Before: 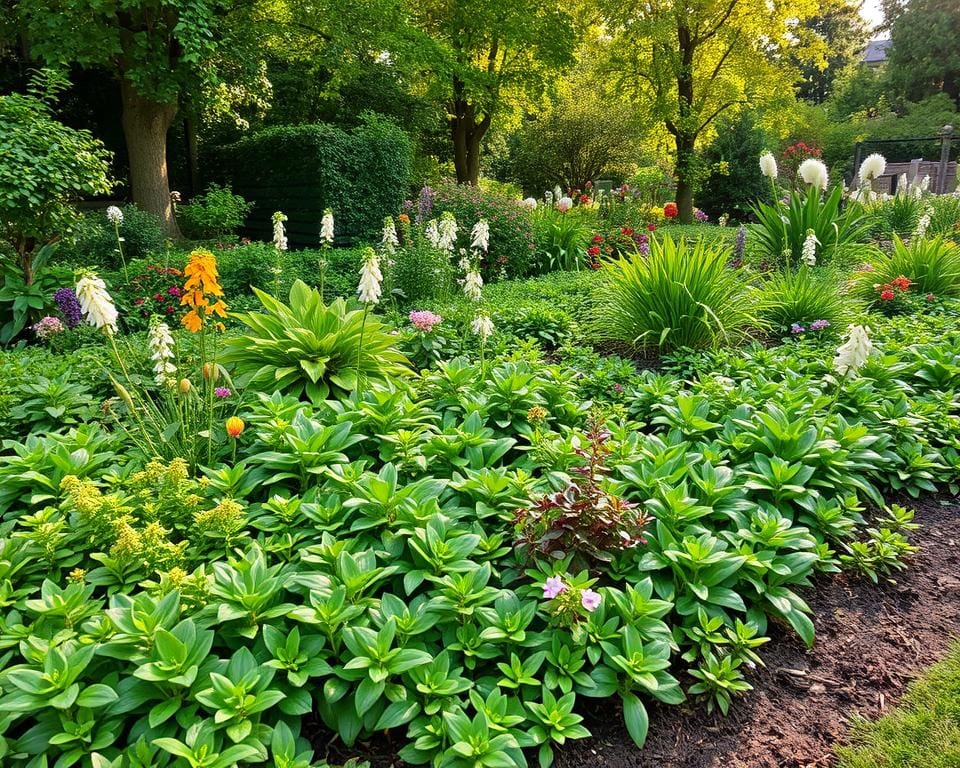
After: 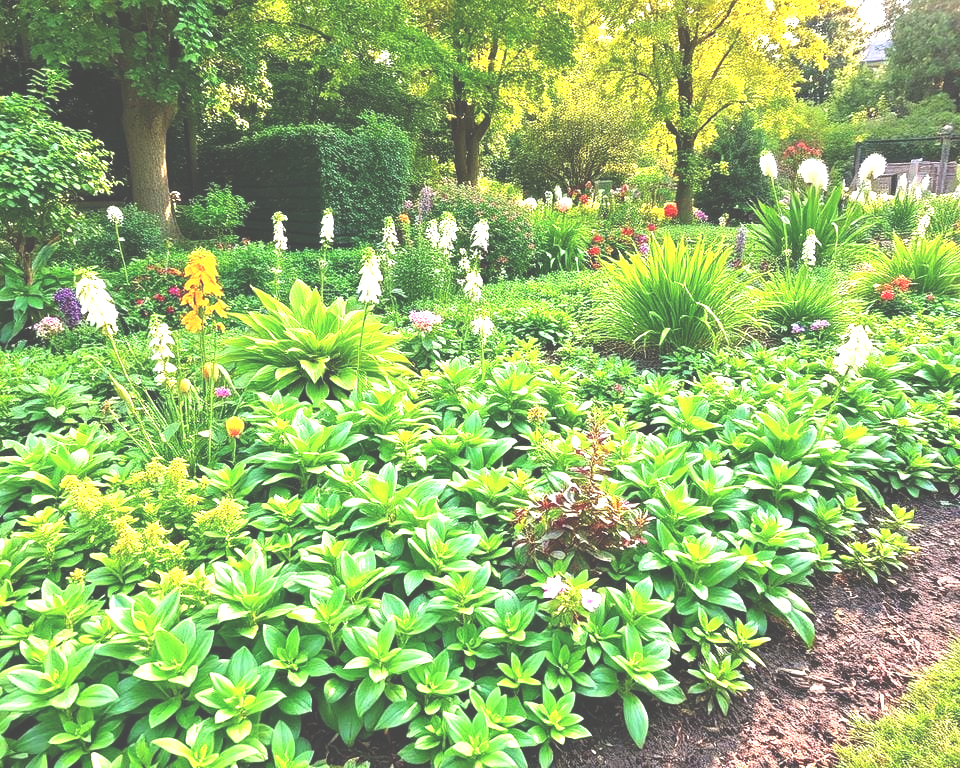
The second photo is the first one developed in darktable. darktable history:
exposure: black level correction -0.023, exposure 1.397 EV, compensate highlight preservation false
tone equalizer: on, module defaults
